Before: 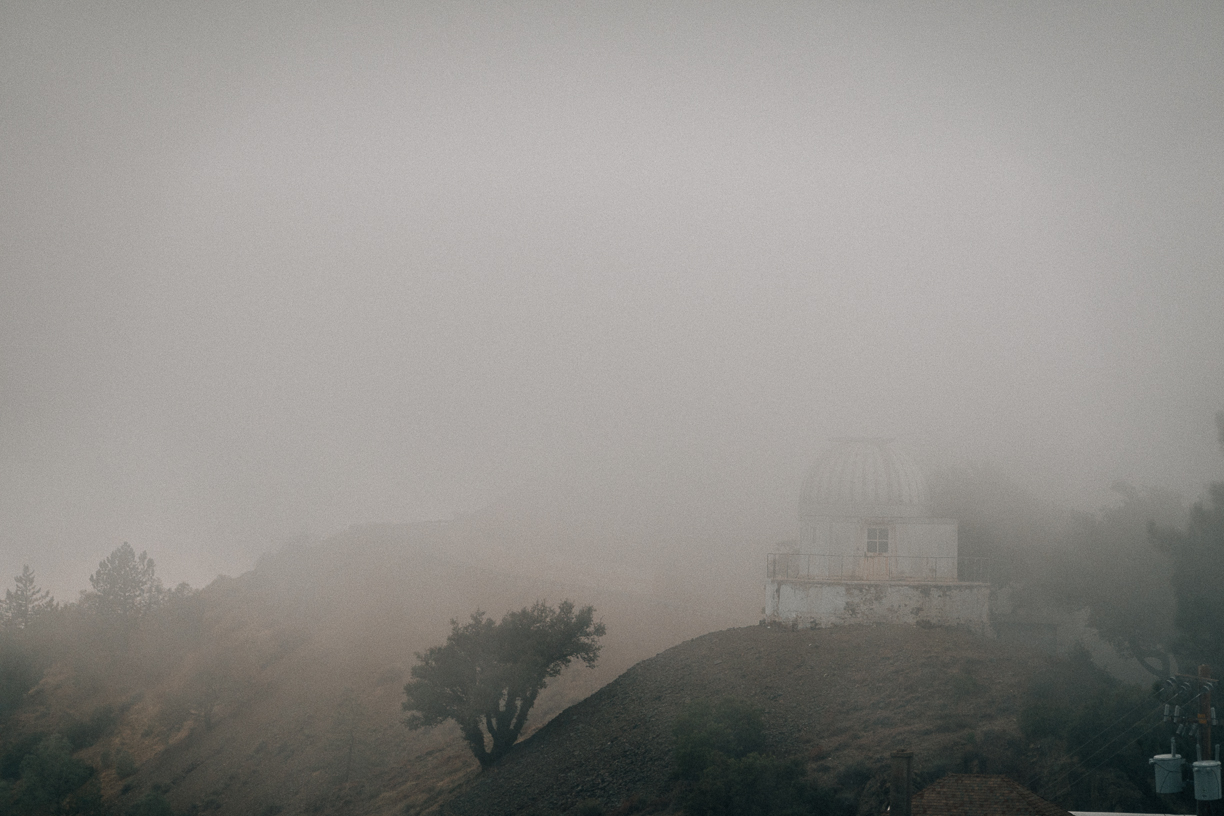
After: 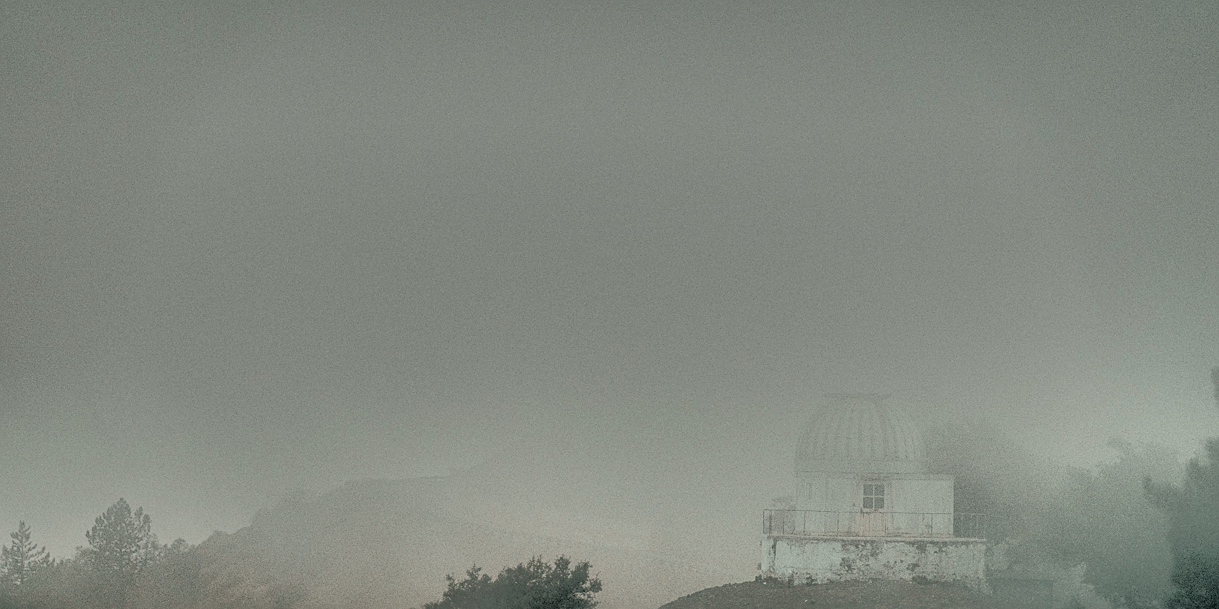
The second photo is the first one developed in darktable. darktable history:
filmic rgb: hardness 4.17, contrast 0.921
local contrast: on, module defaults
color correction: highlights a* -4.73, highlights b* 5.06, saturation 0.97
sharpen: on, module defaults
shadows and highlights: shadows 20.91, highlights -82.73, soften with gaussian
rgb levels: levels [[0.027, 0.429, 0.996], [0, 0.5, 1], [0, 0.5, 1]]
tone curve: curves: ch0 [(0, 0.008) (0.081, 0.044) (0.177, 0.123) (0.283, 0.253) (0.416, 0.449) (0.495, 0.524) (0.661, 0.756) (0.796, 0.859) (1, 0.951)]; ch1 [(0, 0) (0.161, 0.092) (0.35, 0.33) (0.392, 0.392) (0.427, 0.426) (0.479, 0.472) (0.505, 0.5) (0.521, 0.524) (0.567, 0.556) (0.583, 0.588) (0.625, 0.627) (0.678, 0.733) (1, 1)]; ch2 [(0, 0) (0.346, 0.362) (0.404, 0.427) (0.502, 0.499) (0.531, 0.523) (0.544, 0.561) (0.58, 0.59) (0.629, 0.642) (0.717, 0.678) (1, 1)], color space Lab, independent channels, preserve colors none
crop: left 0.387%, top 5.469%, bottom 19.809%
